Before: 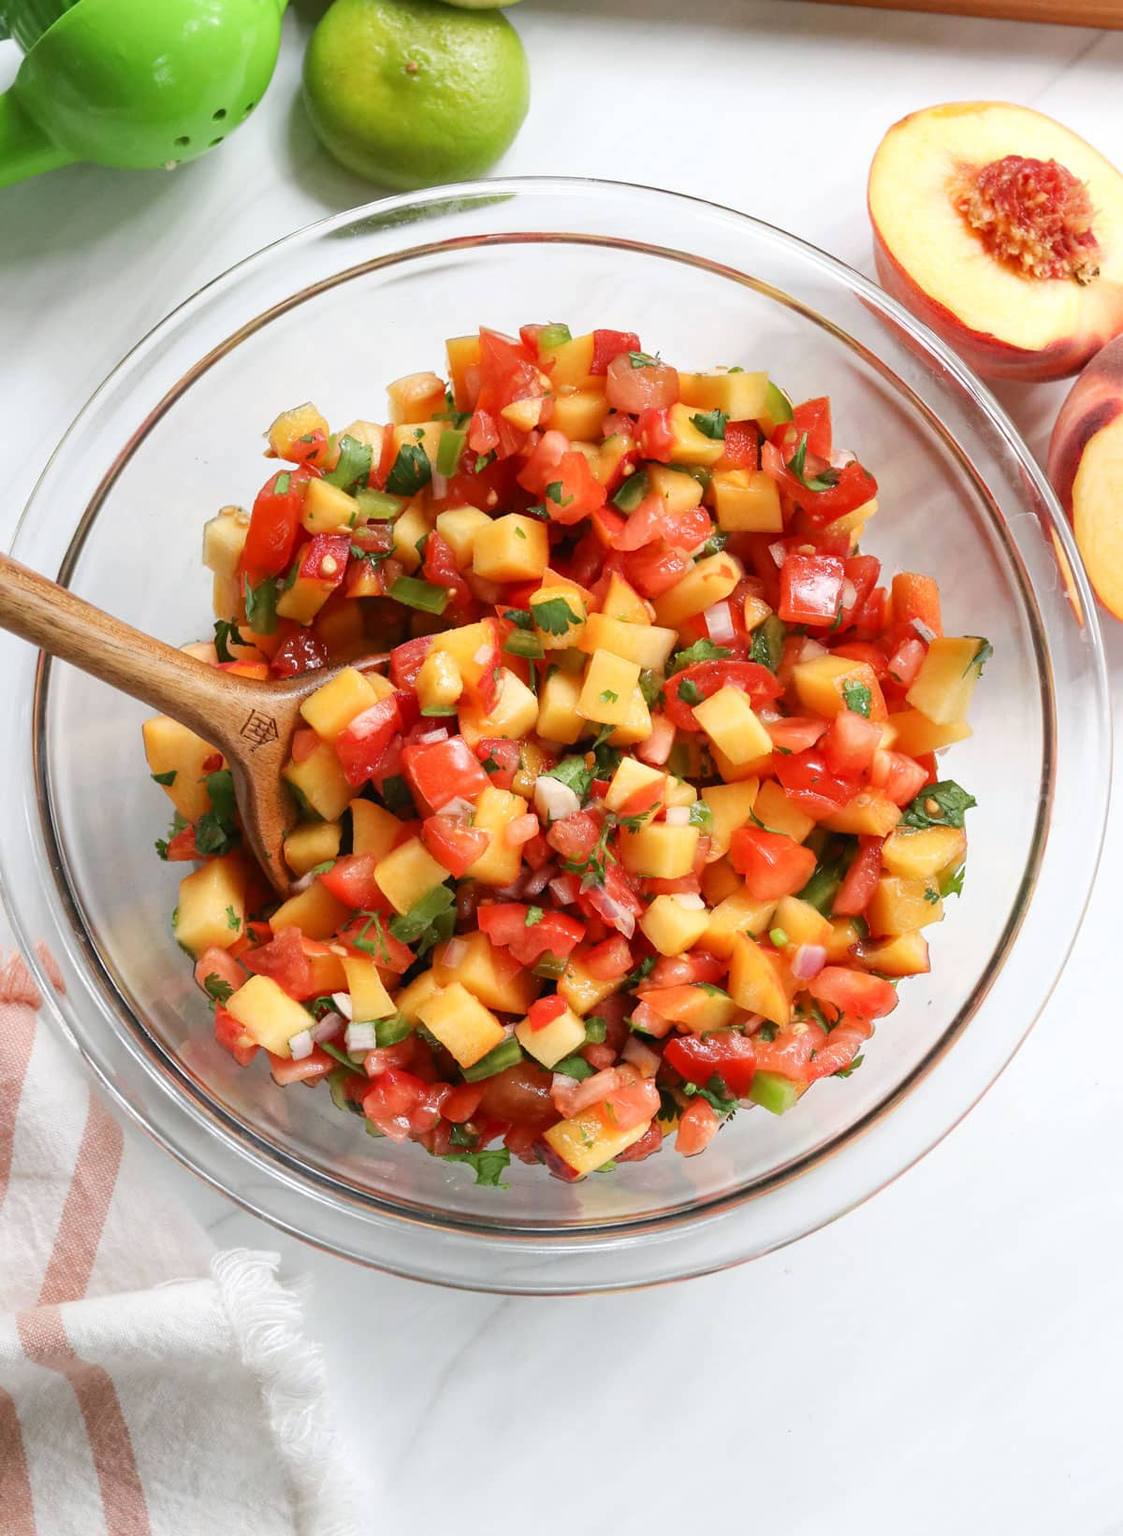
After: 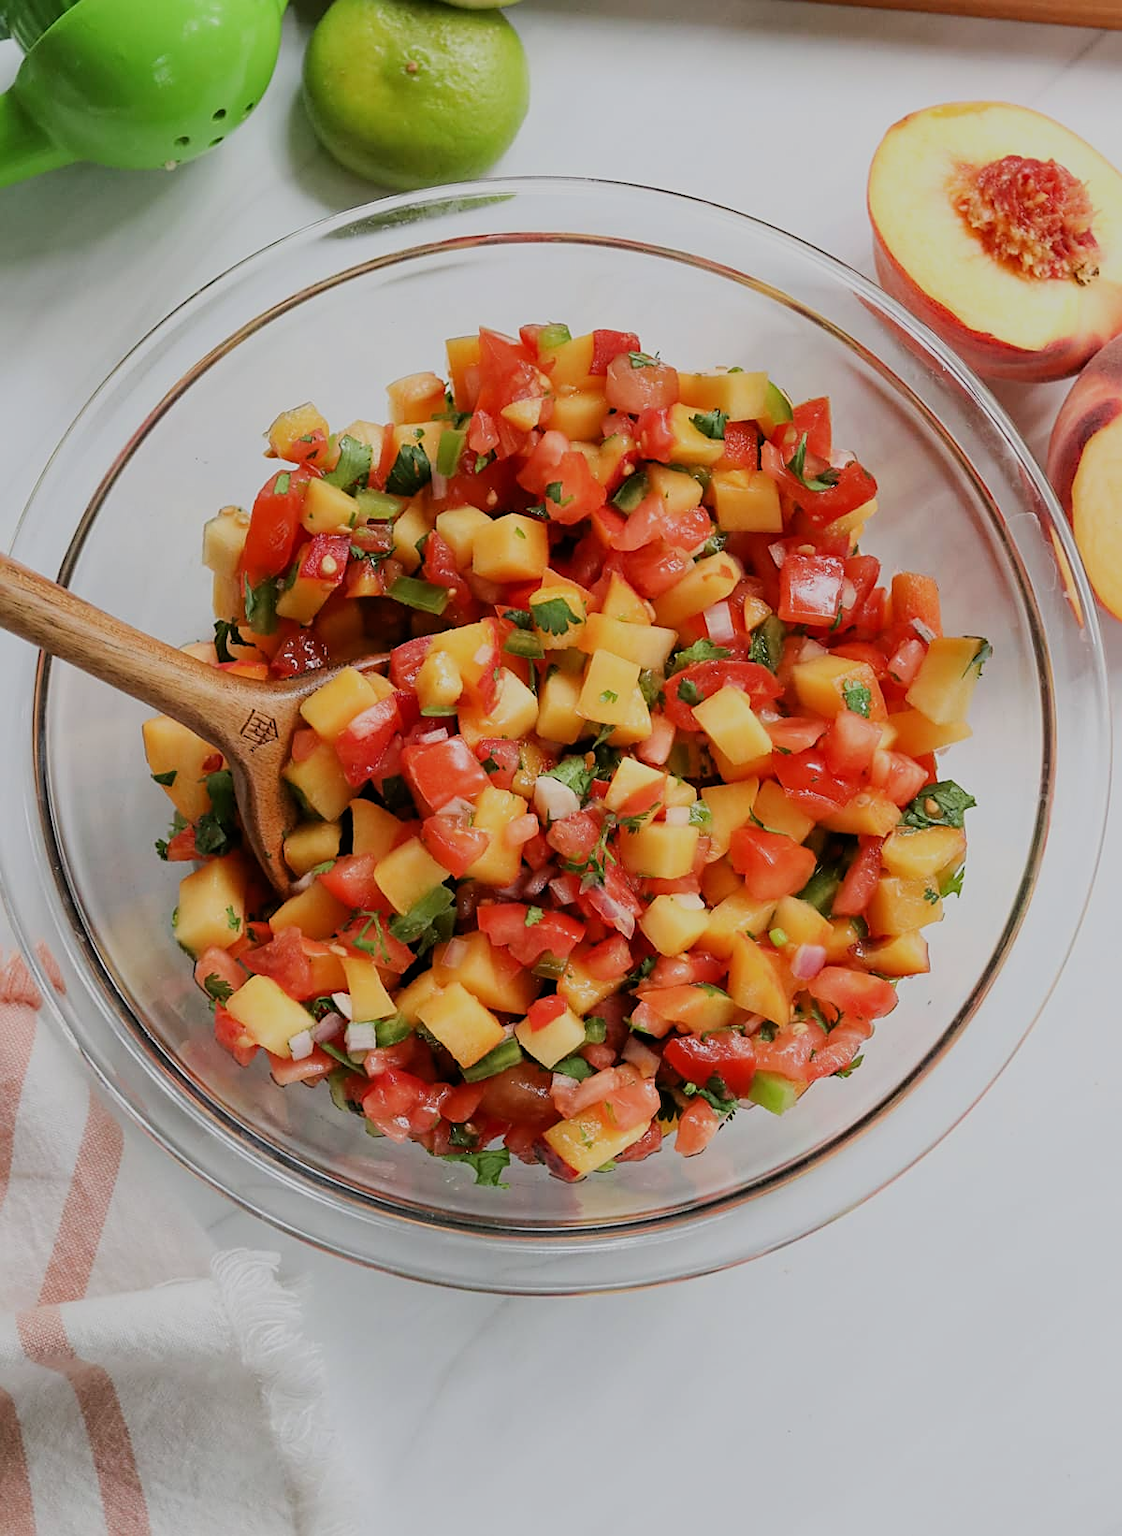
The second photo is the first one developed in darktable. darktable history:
exposure: exposure -0.36 EV, compensate highlight preservation false
sharpen: on, module defaults
filmic rgb: black relative exposure -7.65 EV, white relative exposure 4.56 EV, hardness 3.61, color science v6 (2022)
